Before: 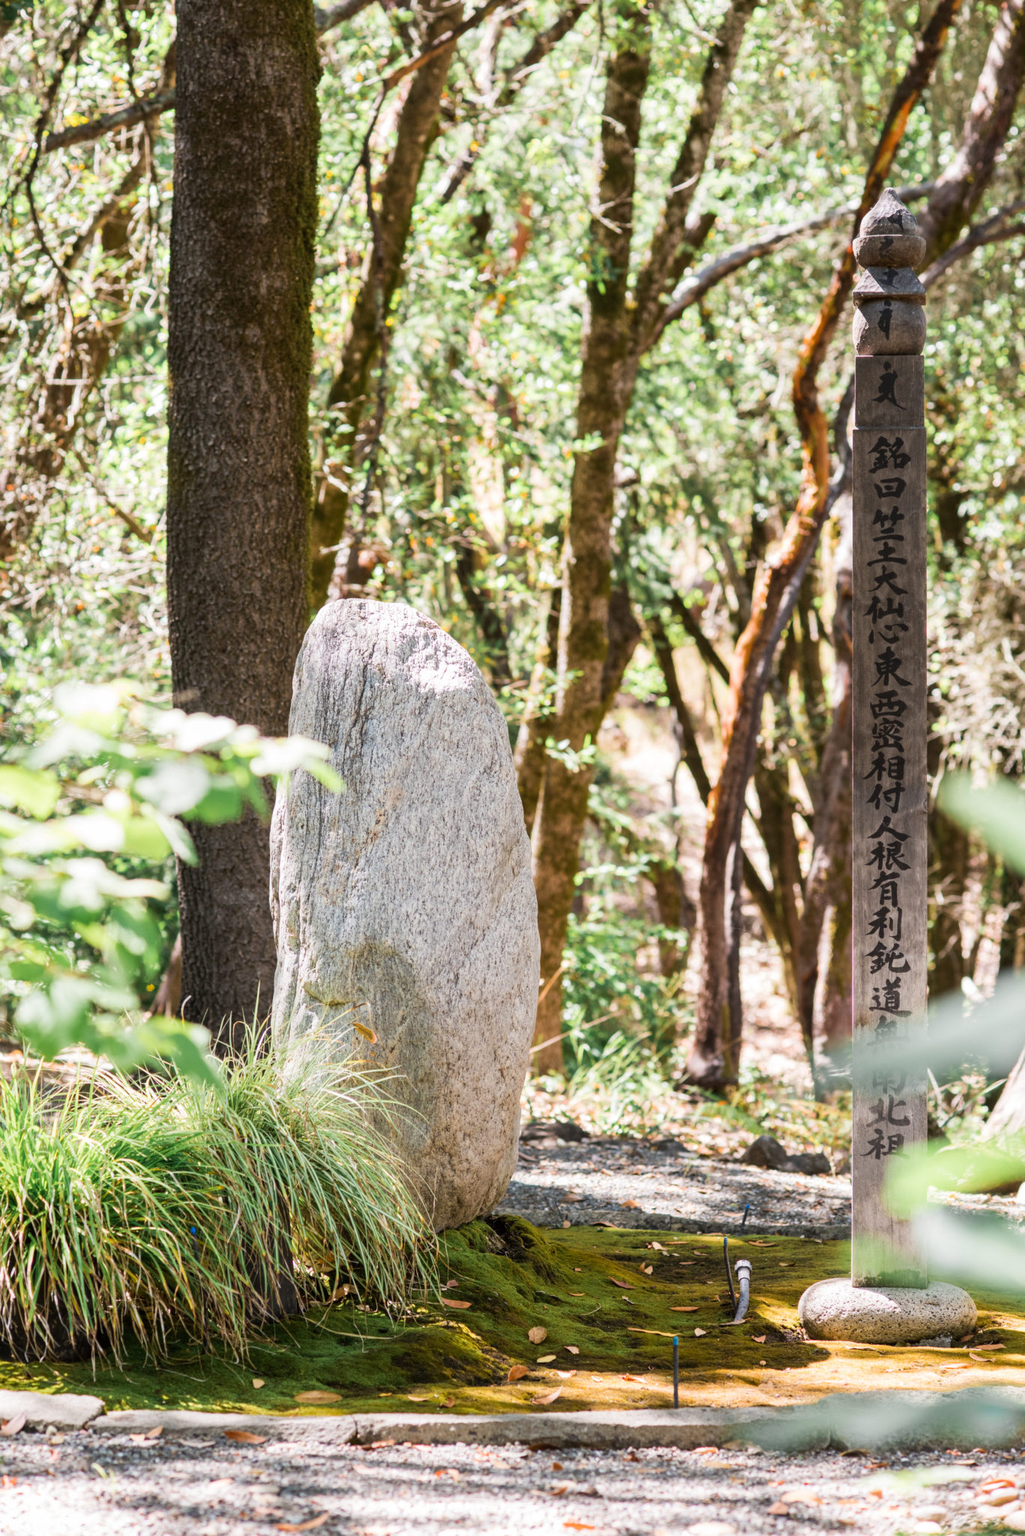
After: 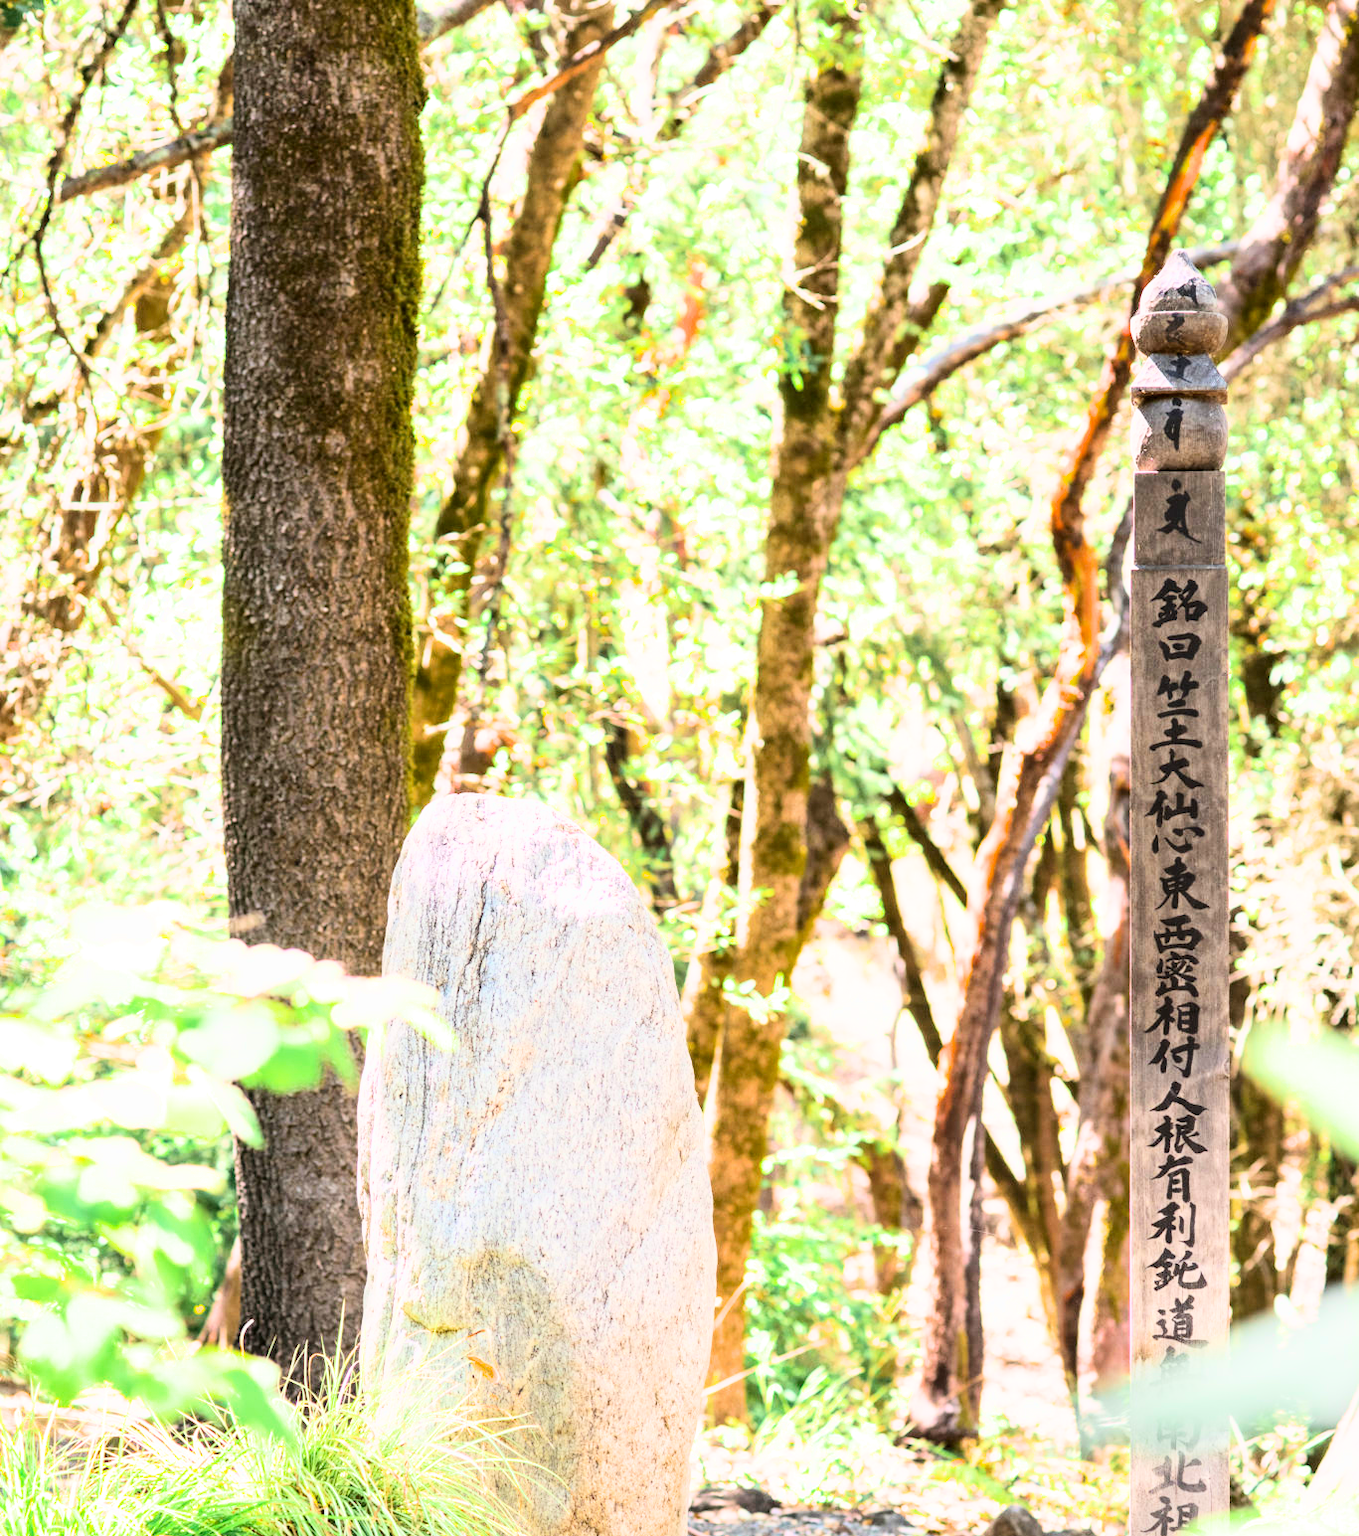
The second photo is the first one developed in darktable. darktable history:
contrast brightness saturation: contrast 0.132, brightness -0.059, saturation 0.164
filmic rgb: middle gray luminance 28.94%, black relative exposure -10.34 EV, white relative exposure 5.51 EV, threshold 5.95 EV, target black luminance 0%, hardness 3.95, latitude 2.85%, contrast 1.131, highlights saturation mix 5.55%, shadows ↔ highlights balance 15.38%, color science v6 (2022), enable highlight reconstruction true
crop: bottom 24.545%
exposure: black level correction 0, exposure 0.908 EV, compensate exposure bias true, compensate highlight preservation false
